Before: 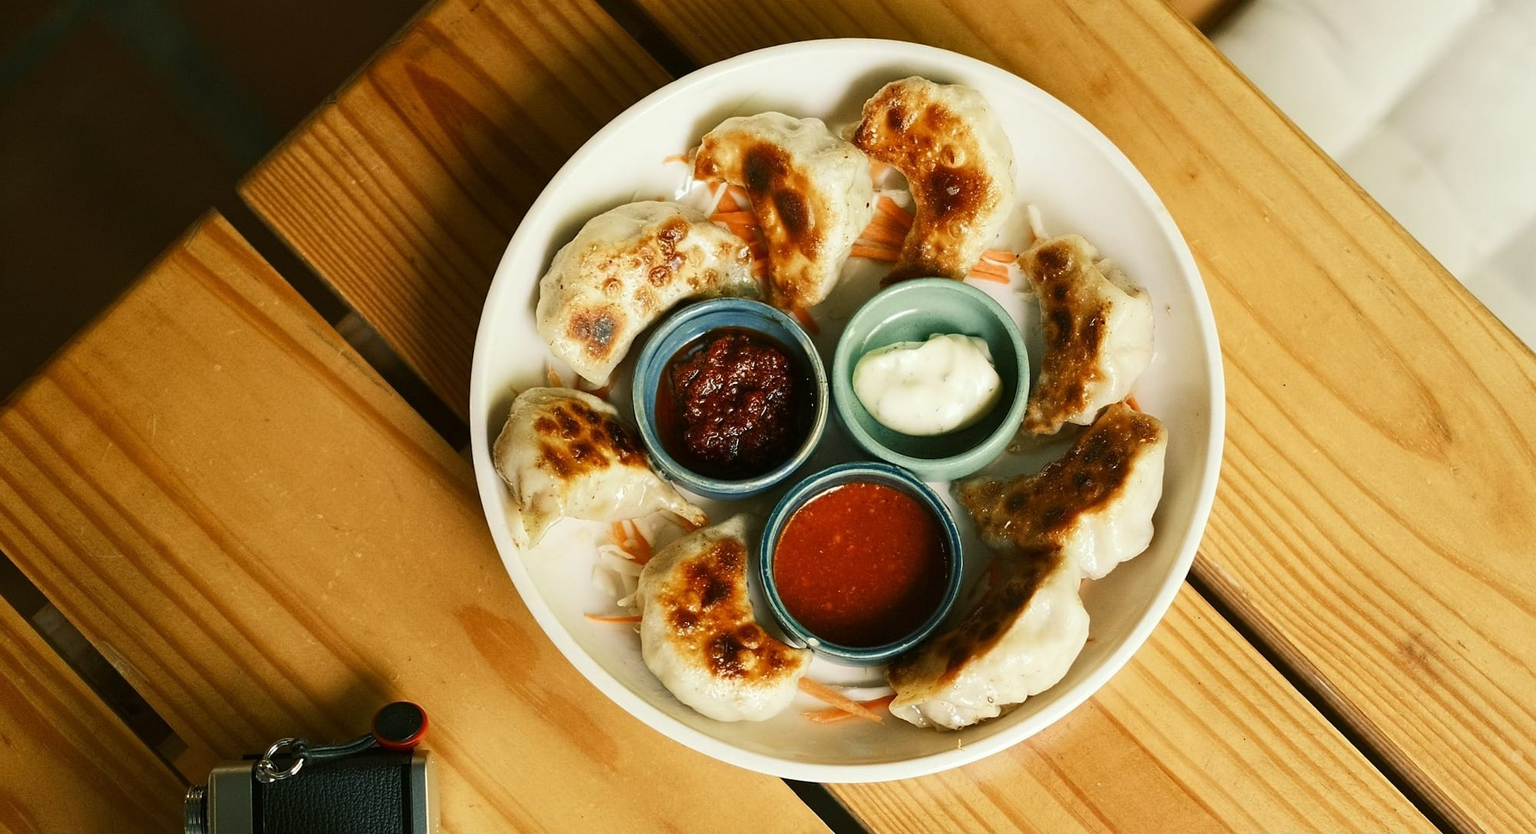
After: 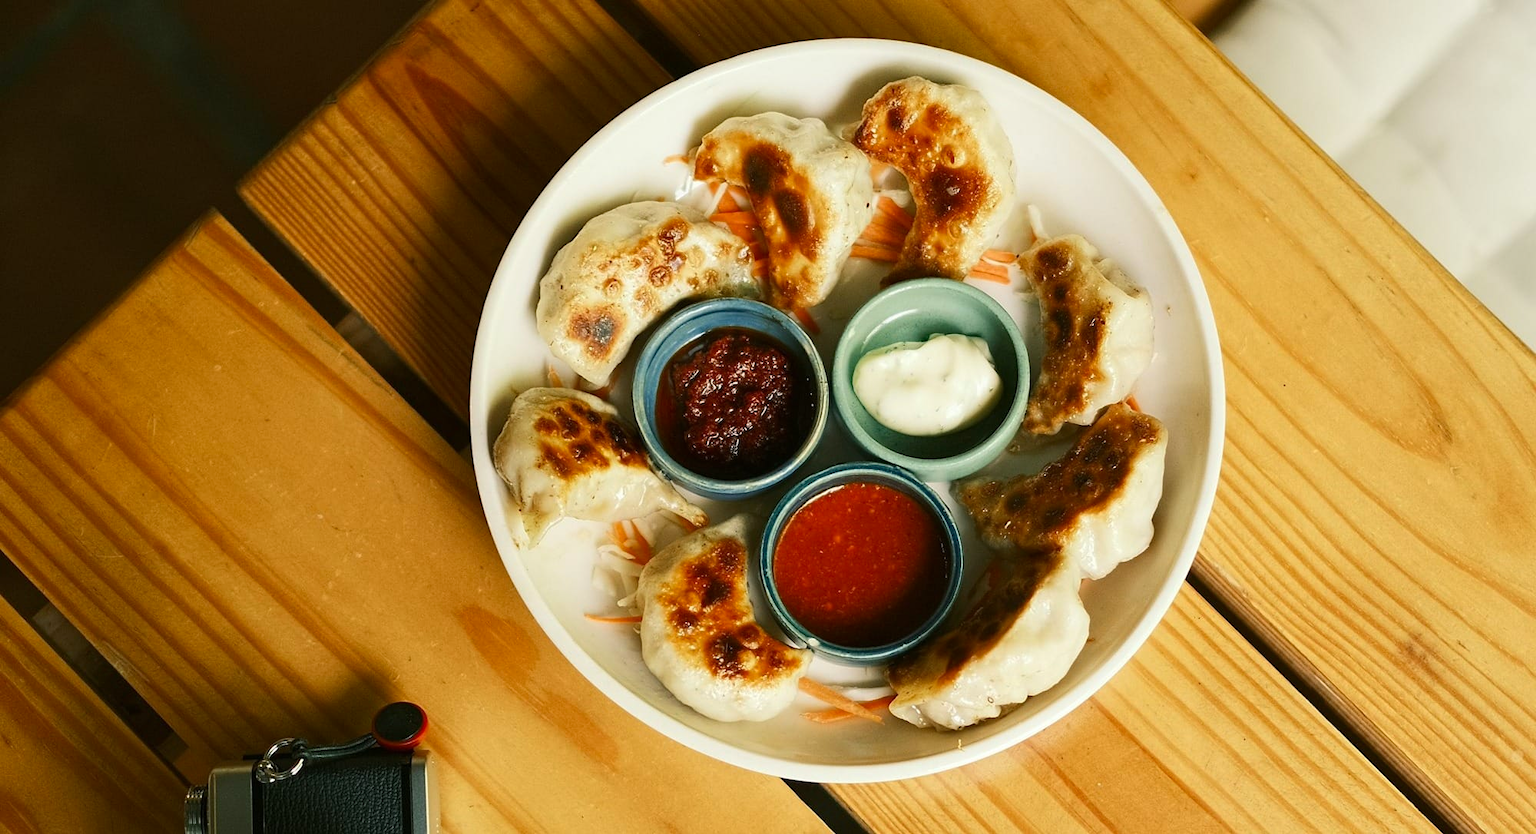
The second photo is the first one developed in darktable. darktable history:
color correction: saturation 1.1
